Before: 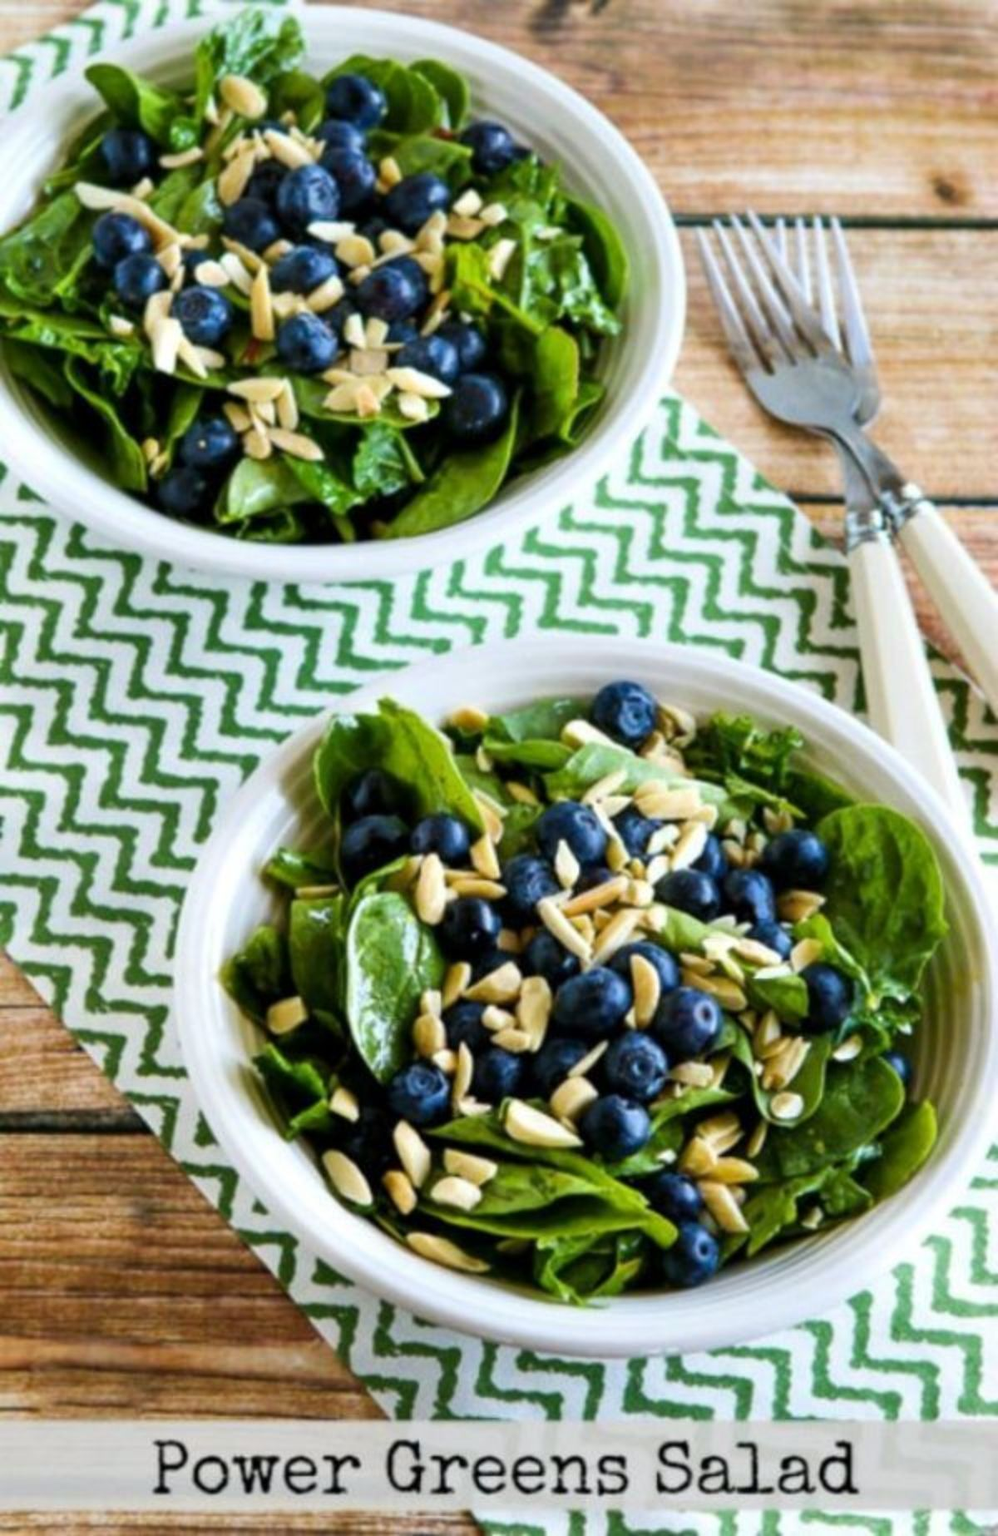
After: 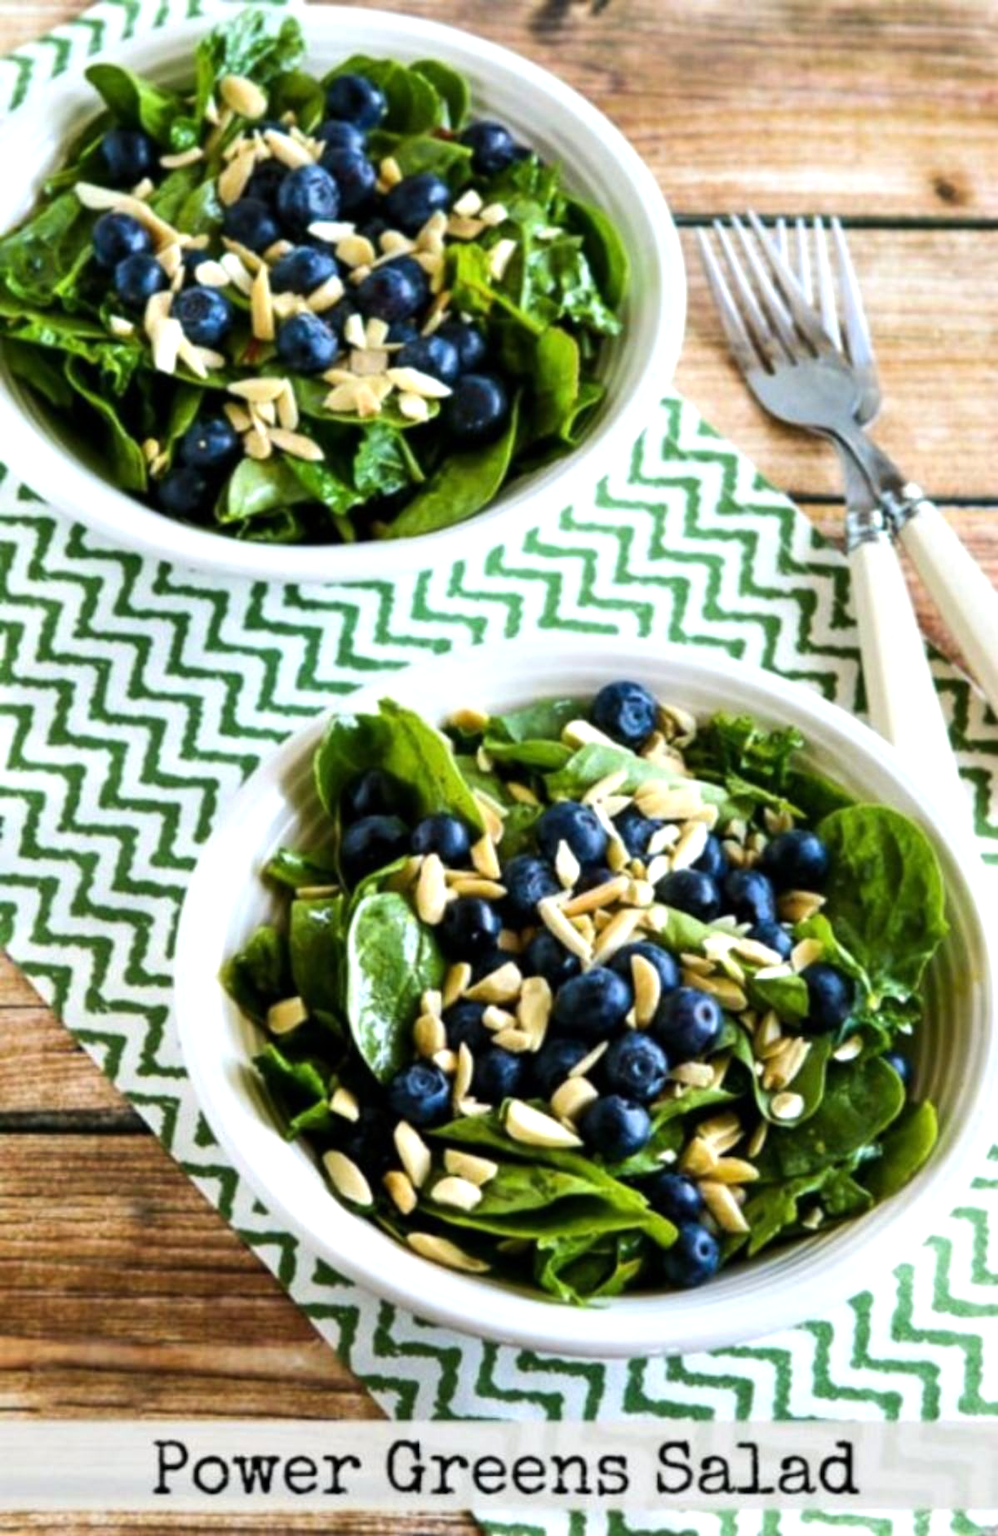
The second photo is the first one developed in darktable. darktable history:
tone equalizer: -8 EV -0.387 EV, -7 EV -0.388 EV, -6 EV -0.324 EV, -5 EV -0.185 EV, -3 EV 0.193 EV, -2 EV 0.325 EV, -1 EV 0.382 EV, +0 EV 0.392 EV, edges refinement/feathering 500, mask exposure compensation -1.57 EV, preserve details no
